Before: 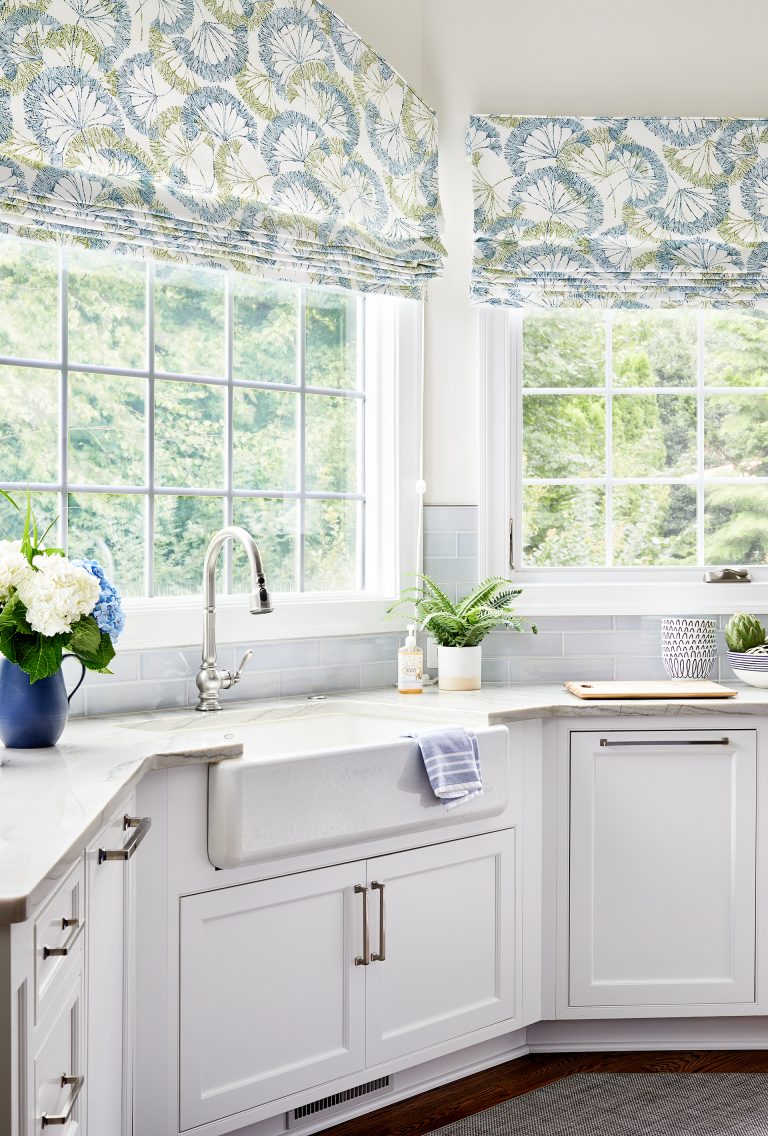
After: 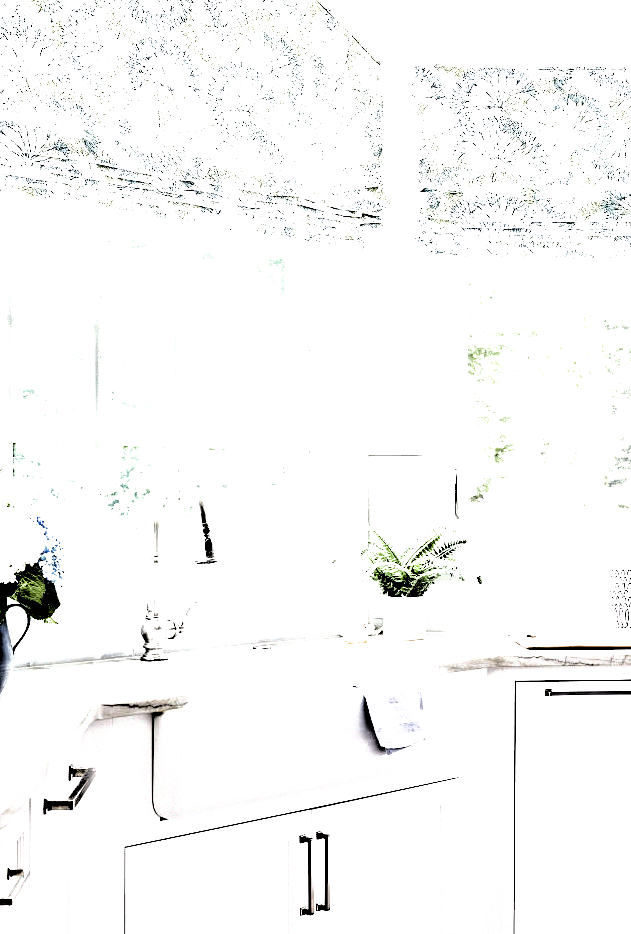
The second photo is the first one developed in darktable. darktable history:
crop and rotate: left 7.196%, top 4.574%, right 10.605%, bottom 13.178%
tone equalizer: -8 EV -0.75 EV, -7 EV -0.7 EV, -6 EV -0.6 EV, -5 EV -0.4 EV, -3 EV 0.4 EV, -2 EV 0.6 EV, -1 EV 0.7 EV, +0 EV 0.75 EV, edges refinement/feathering 500, mask exposure compensation -1.57 EV, preserve details no
filmic rgb: black relative exposure -1 EV, white relative exposure 2.05 EV, hardness 1.52, contrast 2.25, enable highlight reconstruction true
exposure: black level correction 0.009, exposure 0.014 EV, compensate highlight preservation false
